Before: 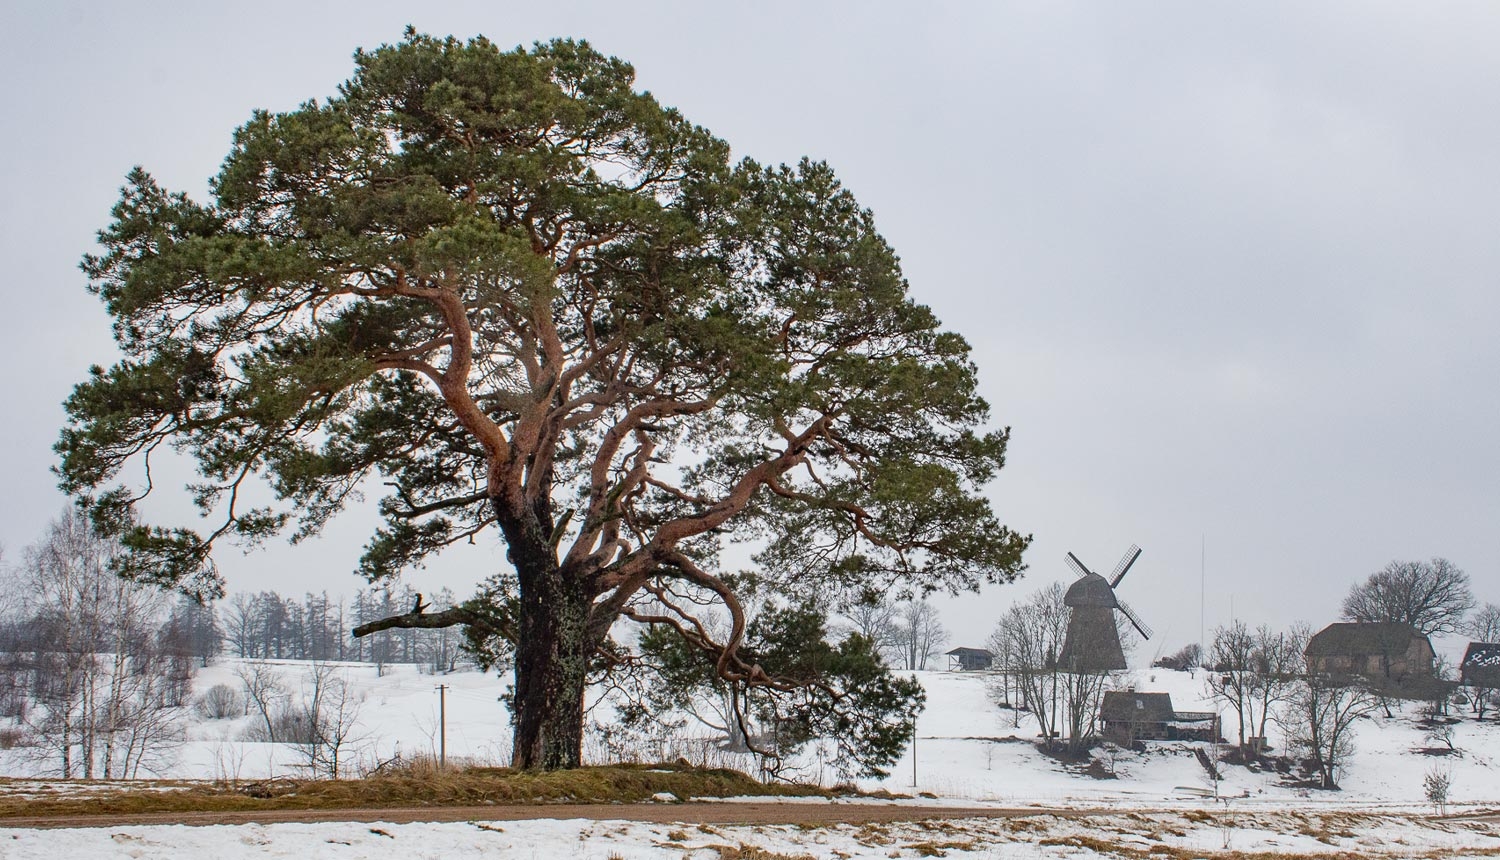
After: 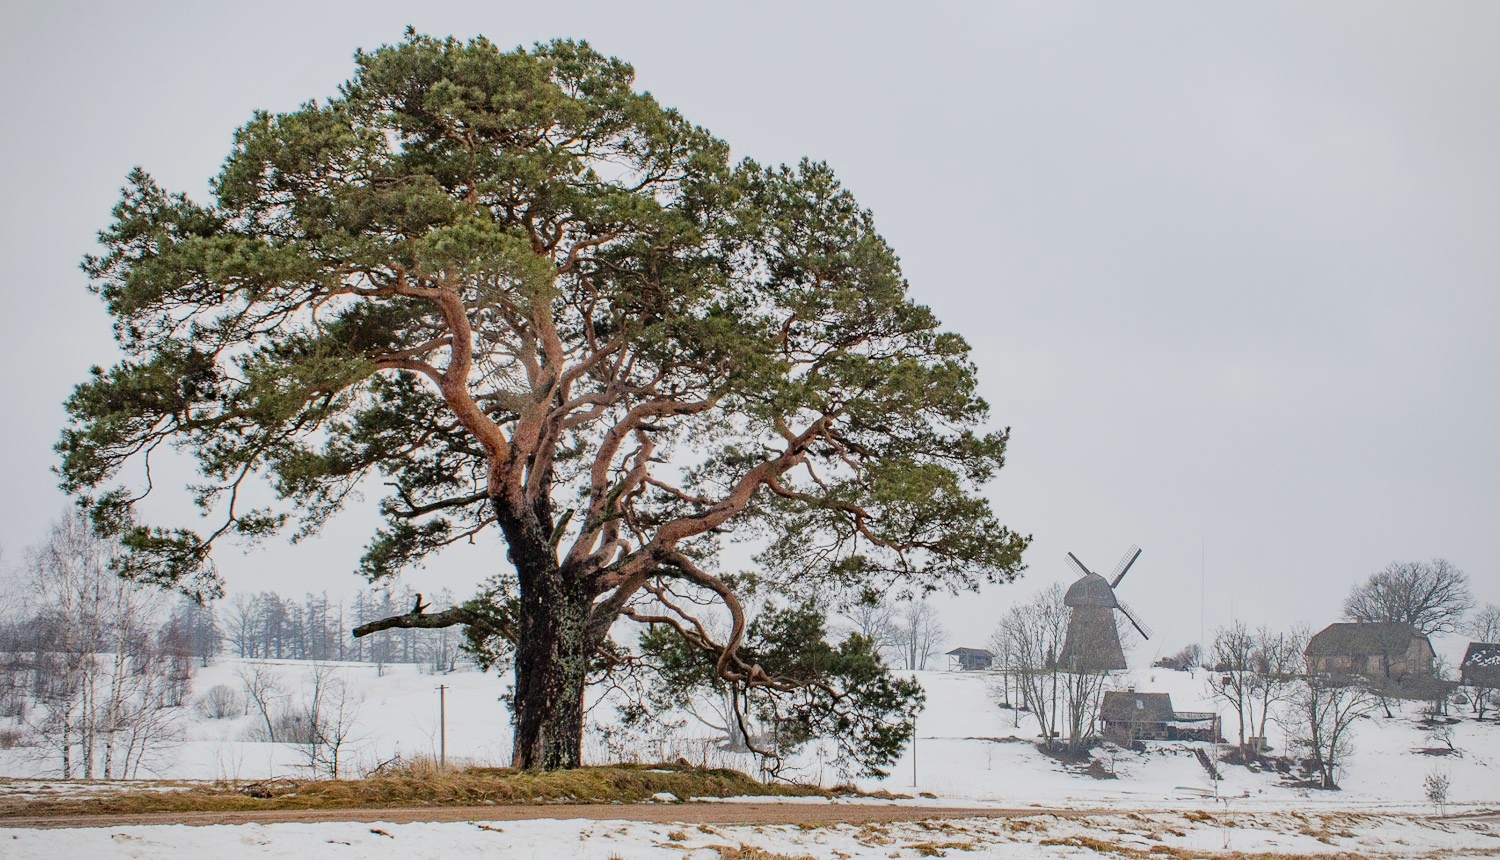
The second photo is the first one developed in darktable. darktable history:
exposure: black level correction 0, exposure 0.699 EV, compensate exposure bias true, compensate highlight preservation false
filmic rgb: black relative exposure -6.95 EV, white relative exposure 5.57 EV, threshold 5.96 EV, hardness 2.85, contrast in shadows safe, enable highlight reconstruction true
vignetting: brightness -0.164, width/height ratio 1.095, dithering 8-bit output
